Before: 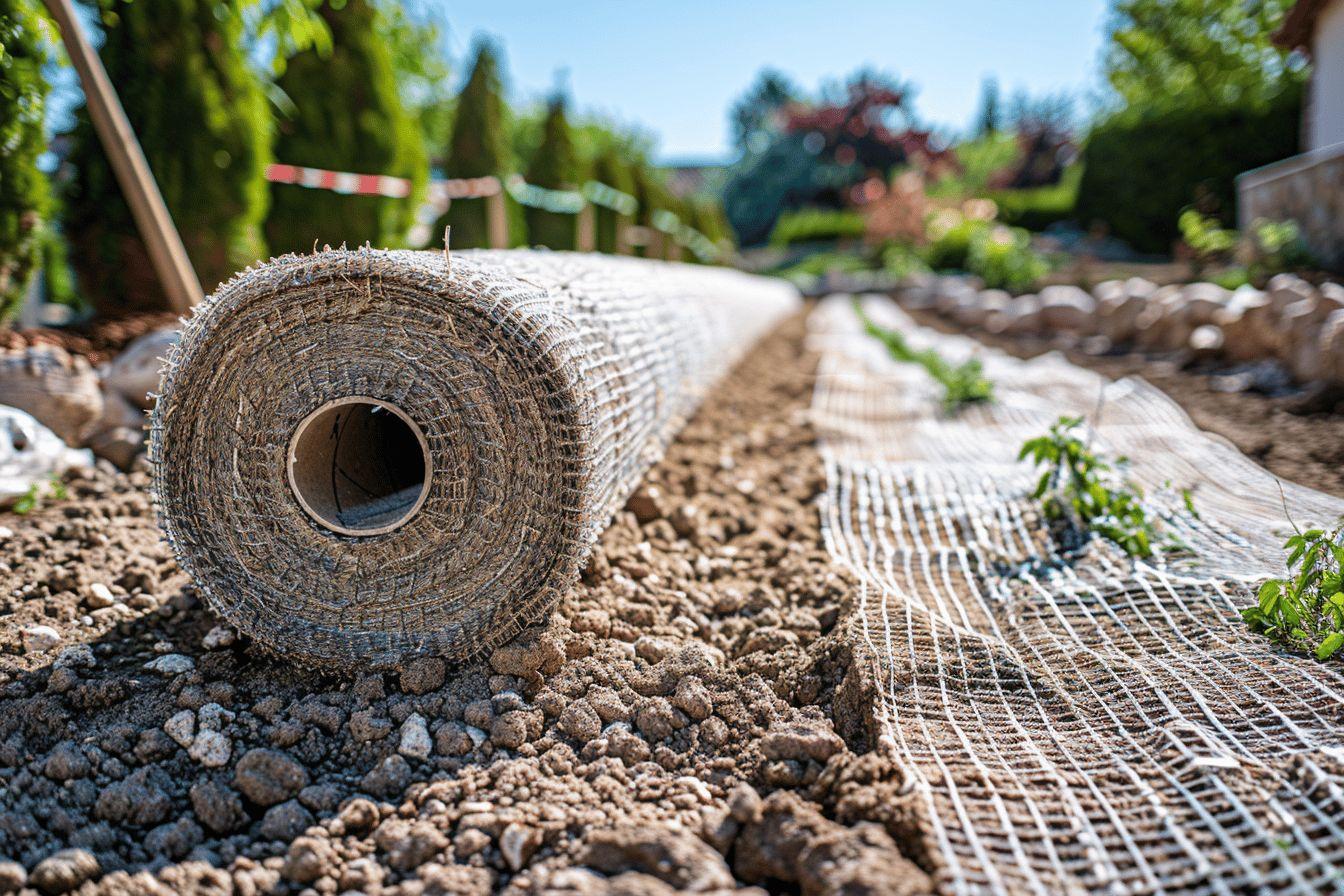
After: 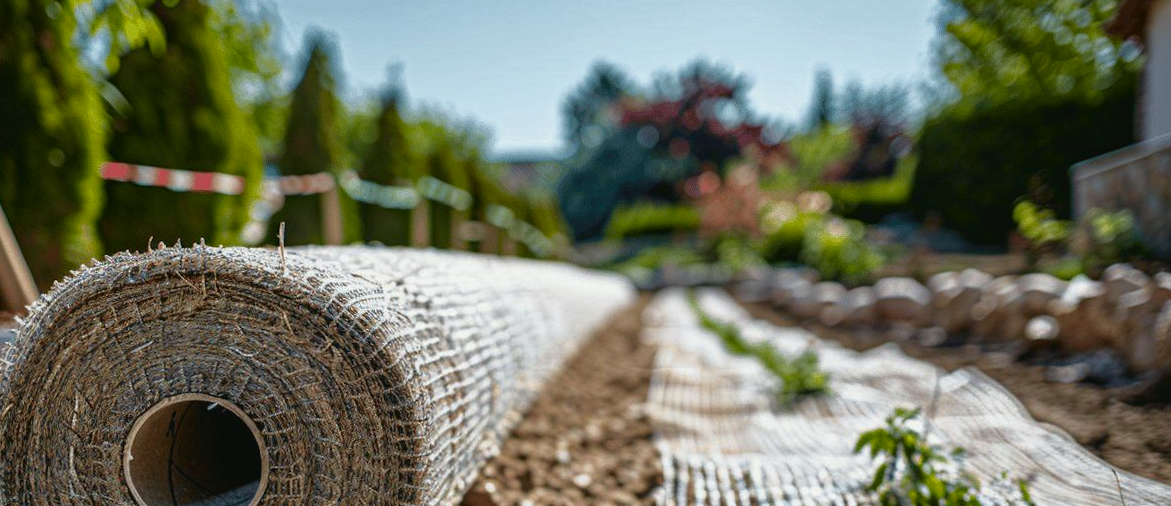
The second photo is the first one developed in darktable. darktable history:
rotate and perspective: rotation -0.45°, automatic cropping original format, crop left 0.008, crop right 0.992, crop top 0.012, crop bottom 0.988
tone curve: curves: ch0 [(0, 0.03) (0.037, 0.045) (0.123, 0.123) (0.19, 0.186) (0.277, 0.279) (0.474, 0.517) (0.584, 0.664) (0.678, 0.777) (0.875, 0.92) (1, 0.965)]; ch1 [(0, 0) (0.243, 0.245) (0.402, 0.41) (0.493, 0.487) (0.508, 0.503) (0.531, 0.532) (0.551, 0.556) (0.637, 0.671) (0.694, 0.732) (1, 1)]; ch2 [(0, 0) (0.249, 0.216) (0.356, 0.329) (0.424, 0.442) (0.476, 0.477) (0.498, 0.503) (0.517, 0.524) (0.532, 0.547) (0.562, 0.576) (0.614, 0.644) (0.706, 0.748) (0.808, 0.809) (0.991, 0.968)], color space Lab, independent channels, preserve colors none
base curve: curves: ch0 [(0, 0) (0.841, 0.609) (1, 1)]
crop and rotate: left 11.812%, bottom 42.776%
